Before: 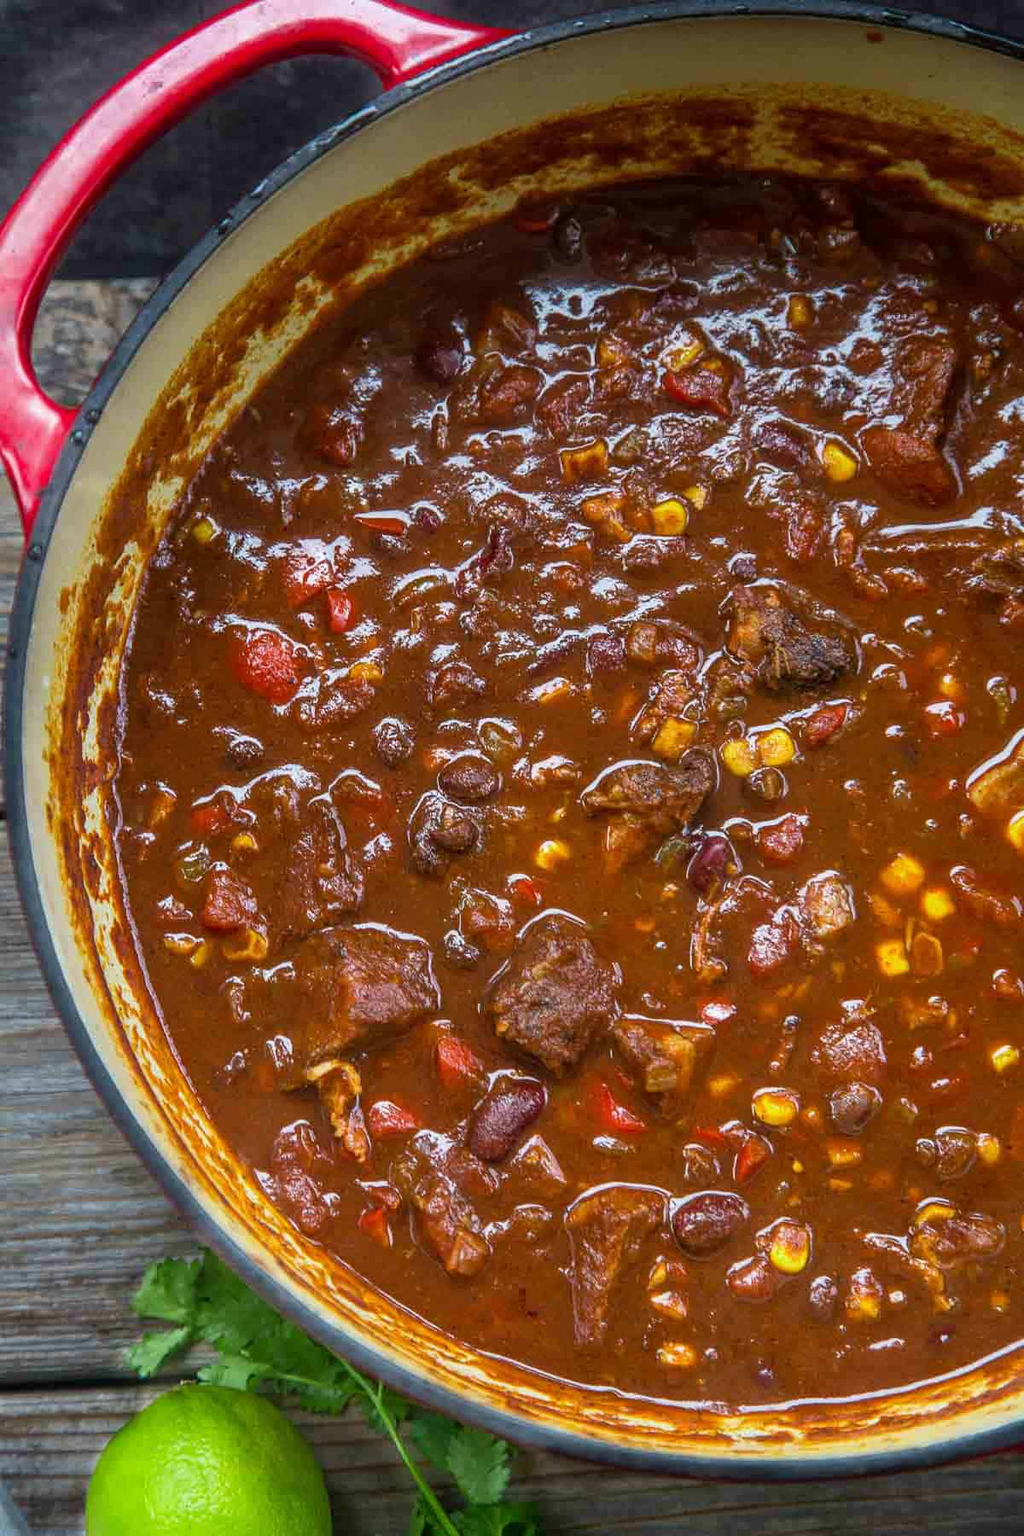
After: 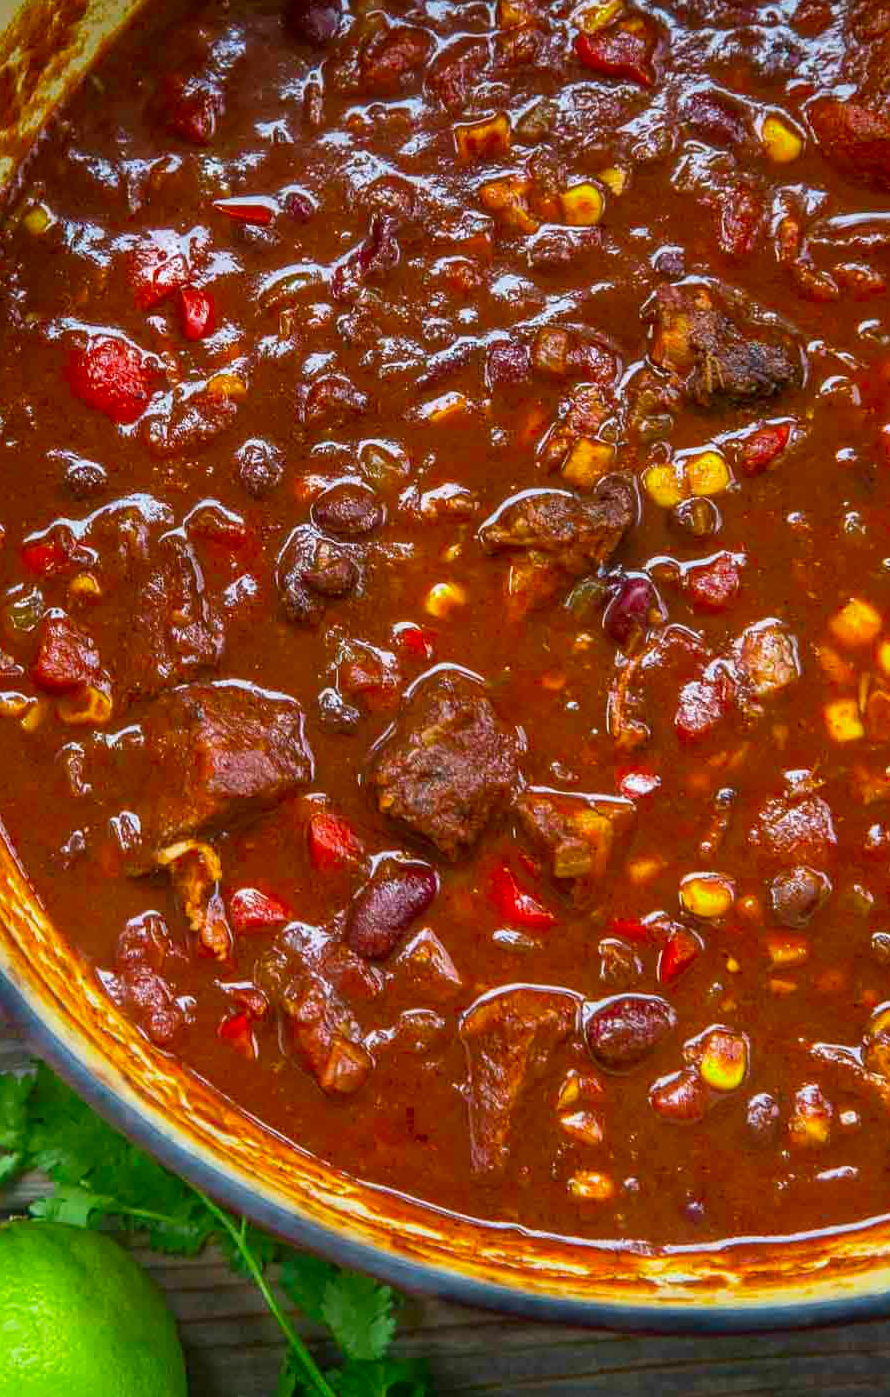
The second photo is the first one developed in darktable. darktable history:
crop: left 16.855%, top 22.366%, right 8.962%
contrast brightness saturation: brightness -0.021, saturation 0.338
